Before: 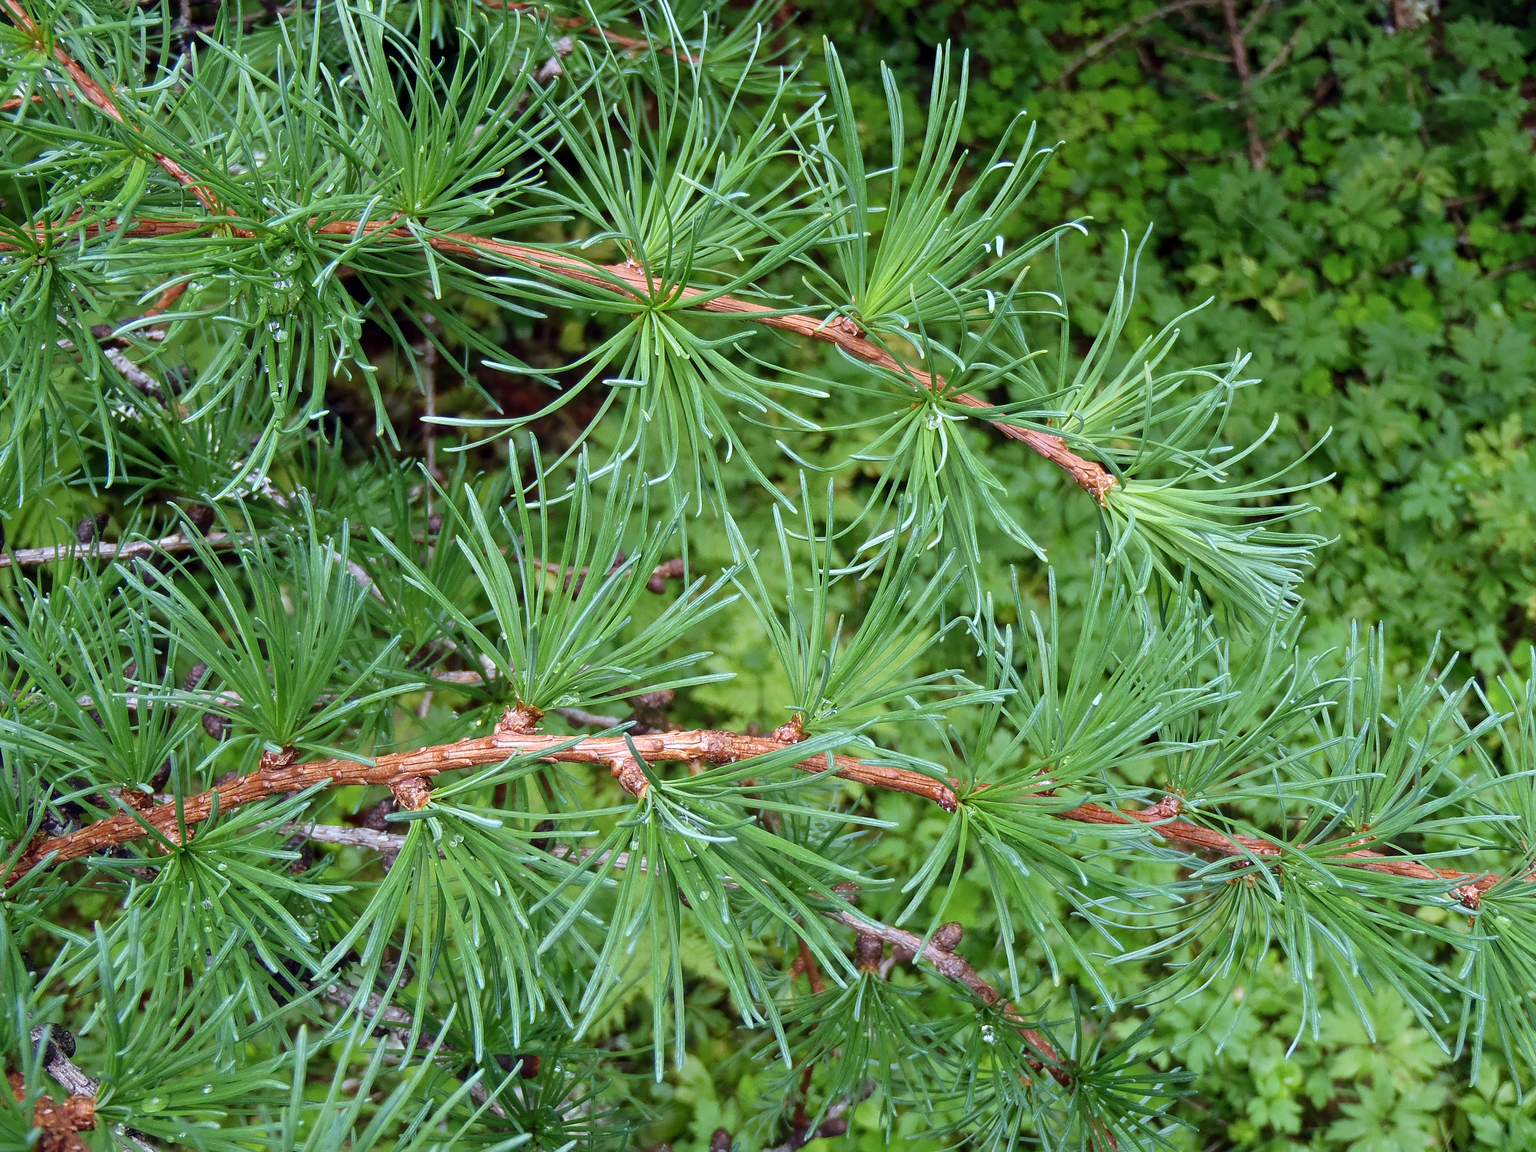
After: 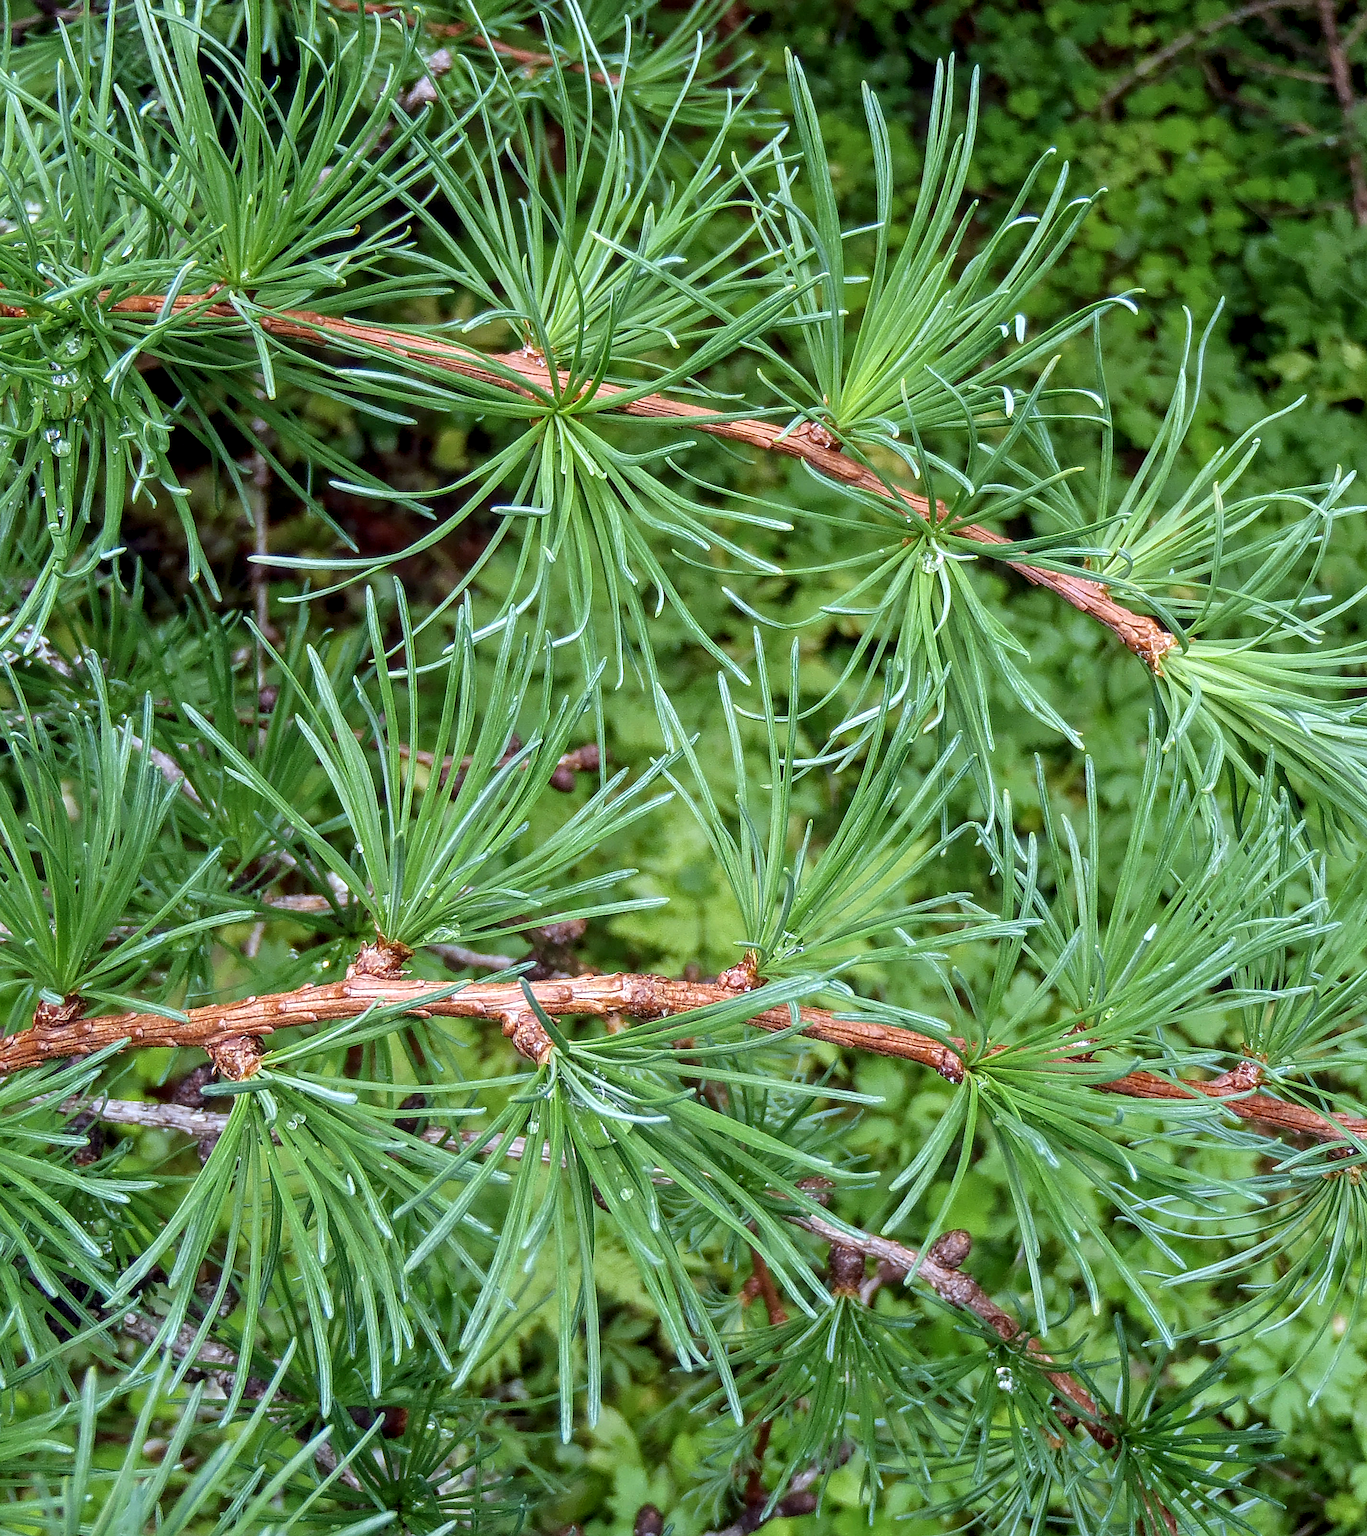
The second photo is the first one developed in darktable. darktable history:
local contrast: detail 130%
crop and rotate: left 15.294%, right 17.92%
sharpen: amount 0.207
